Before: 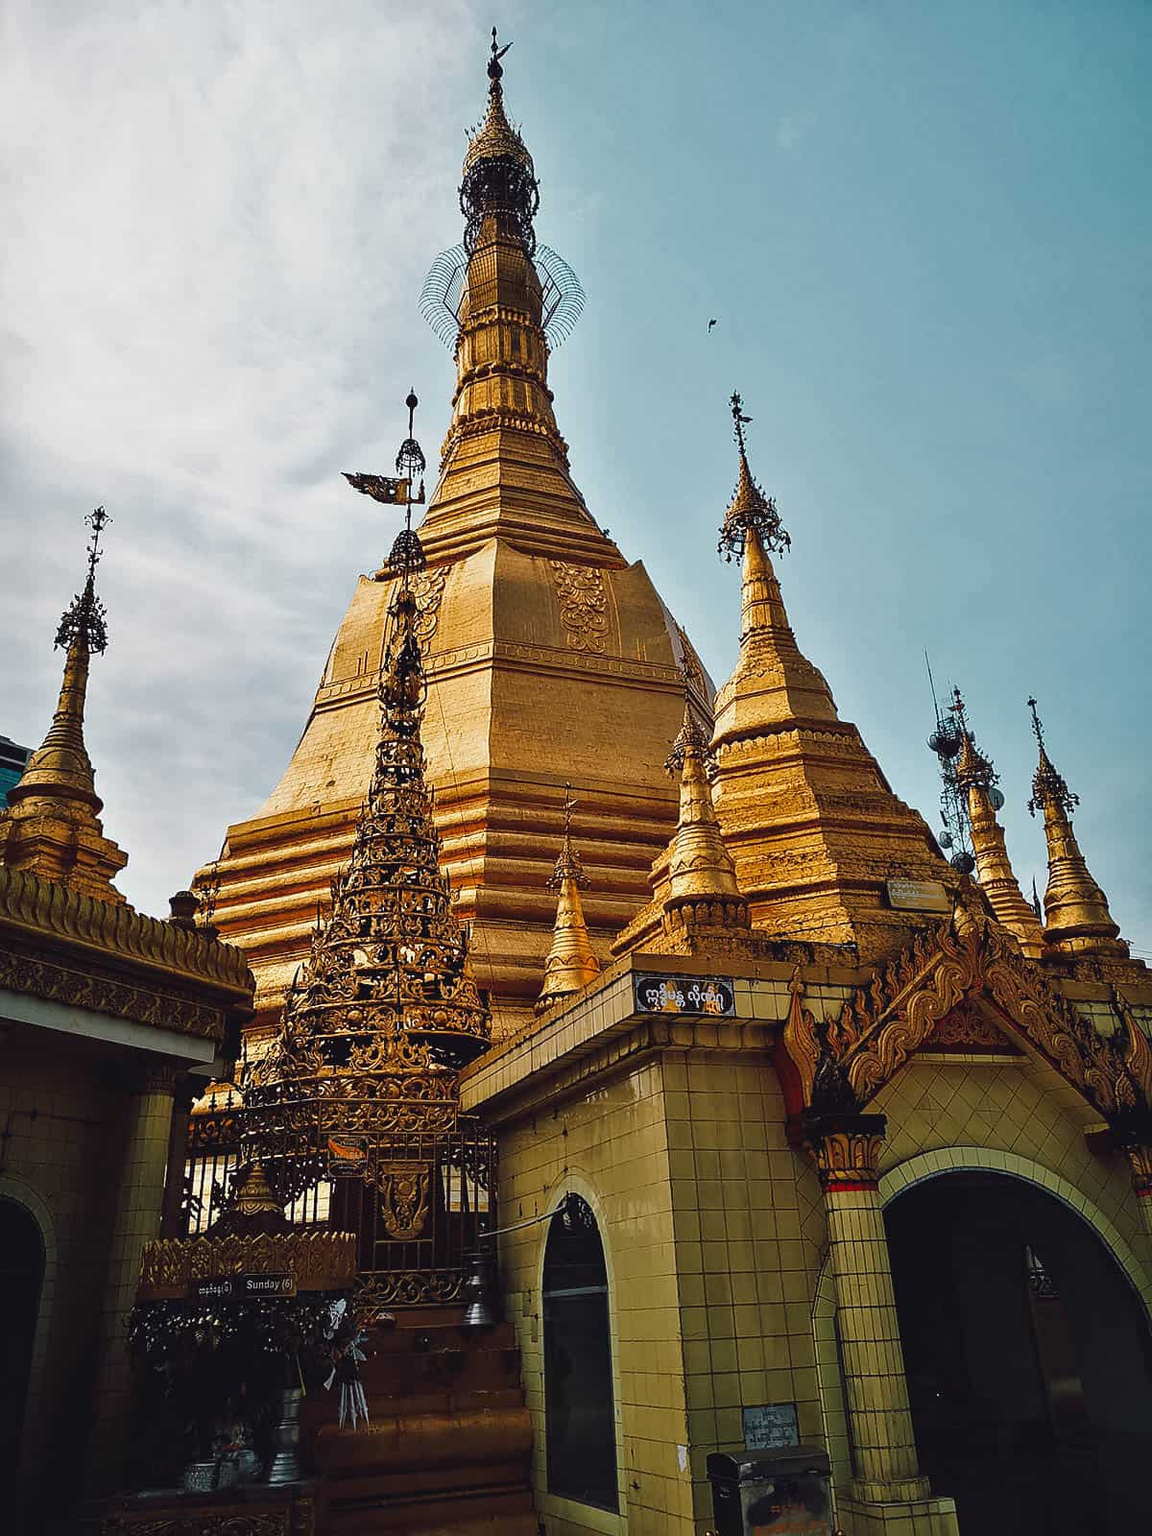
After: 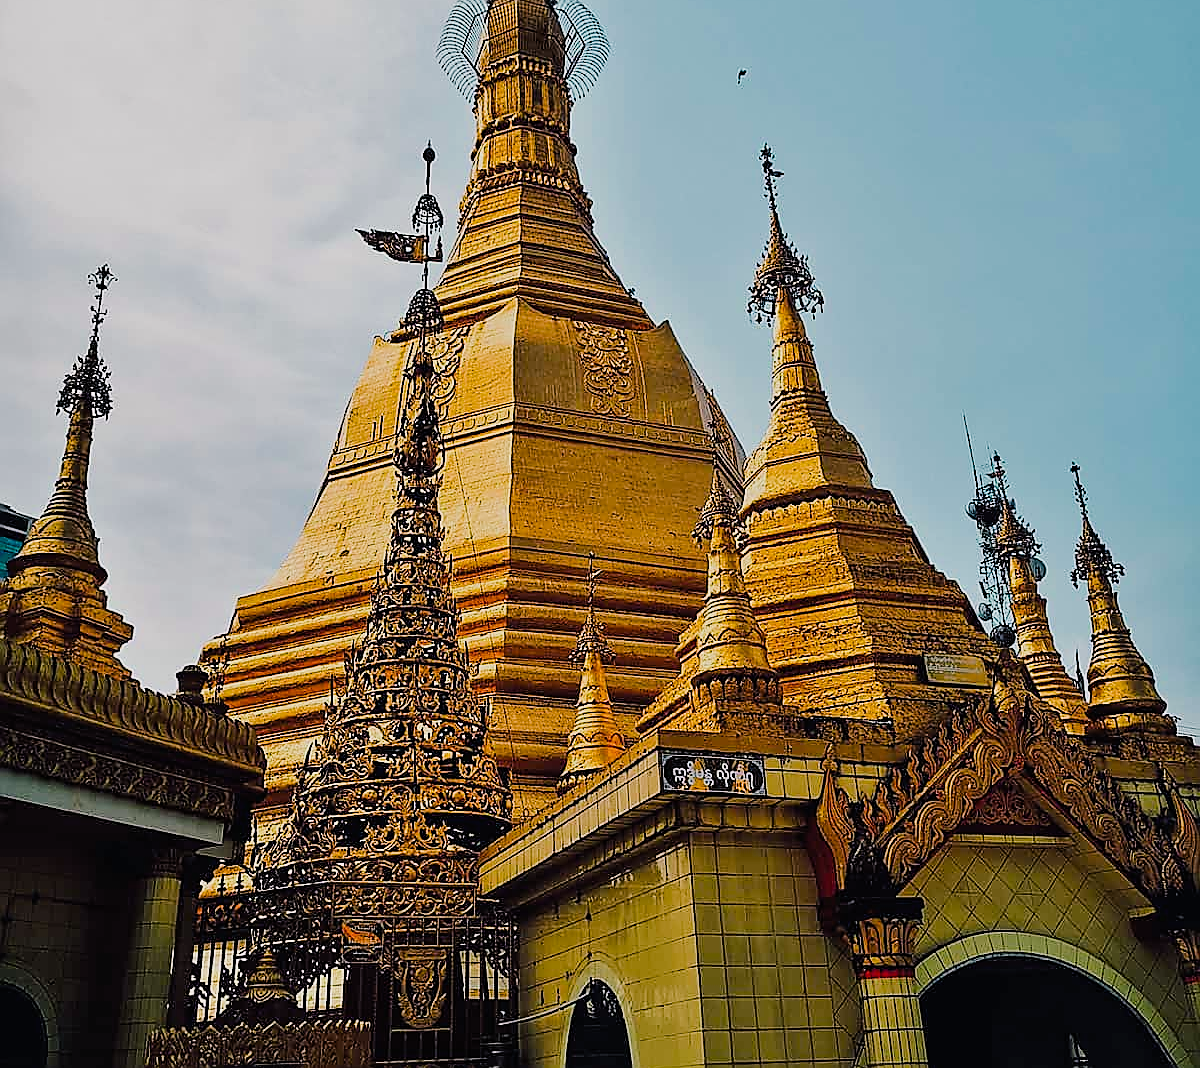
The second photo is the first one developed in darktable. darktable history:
crop: top 16.454%, bottom 16.757%
color balance rgb: shadows lift › chroma 2.012%, shadows lift › hue 220.03°, highlights gain › chroma 0.289%, highlights gain › hue 332.91°, global offset › hue 171.38°, perceptual saturation grading › global saturation 25.153%, perceptual brilliance grading › mid-tones 10.148%, perceptual brilliance grading › shadows 15.475%
filmic rgb: black relative exposure -7.65 EV, white relative exposure 4.56 EV, hardness 3.61, contrast 1.106
sharpen: radius 1.4, amount 1.265, threshold 0.647
